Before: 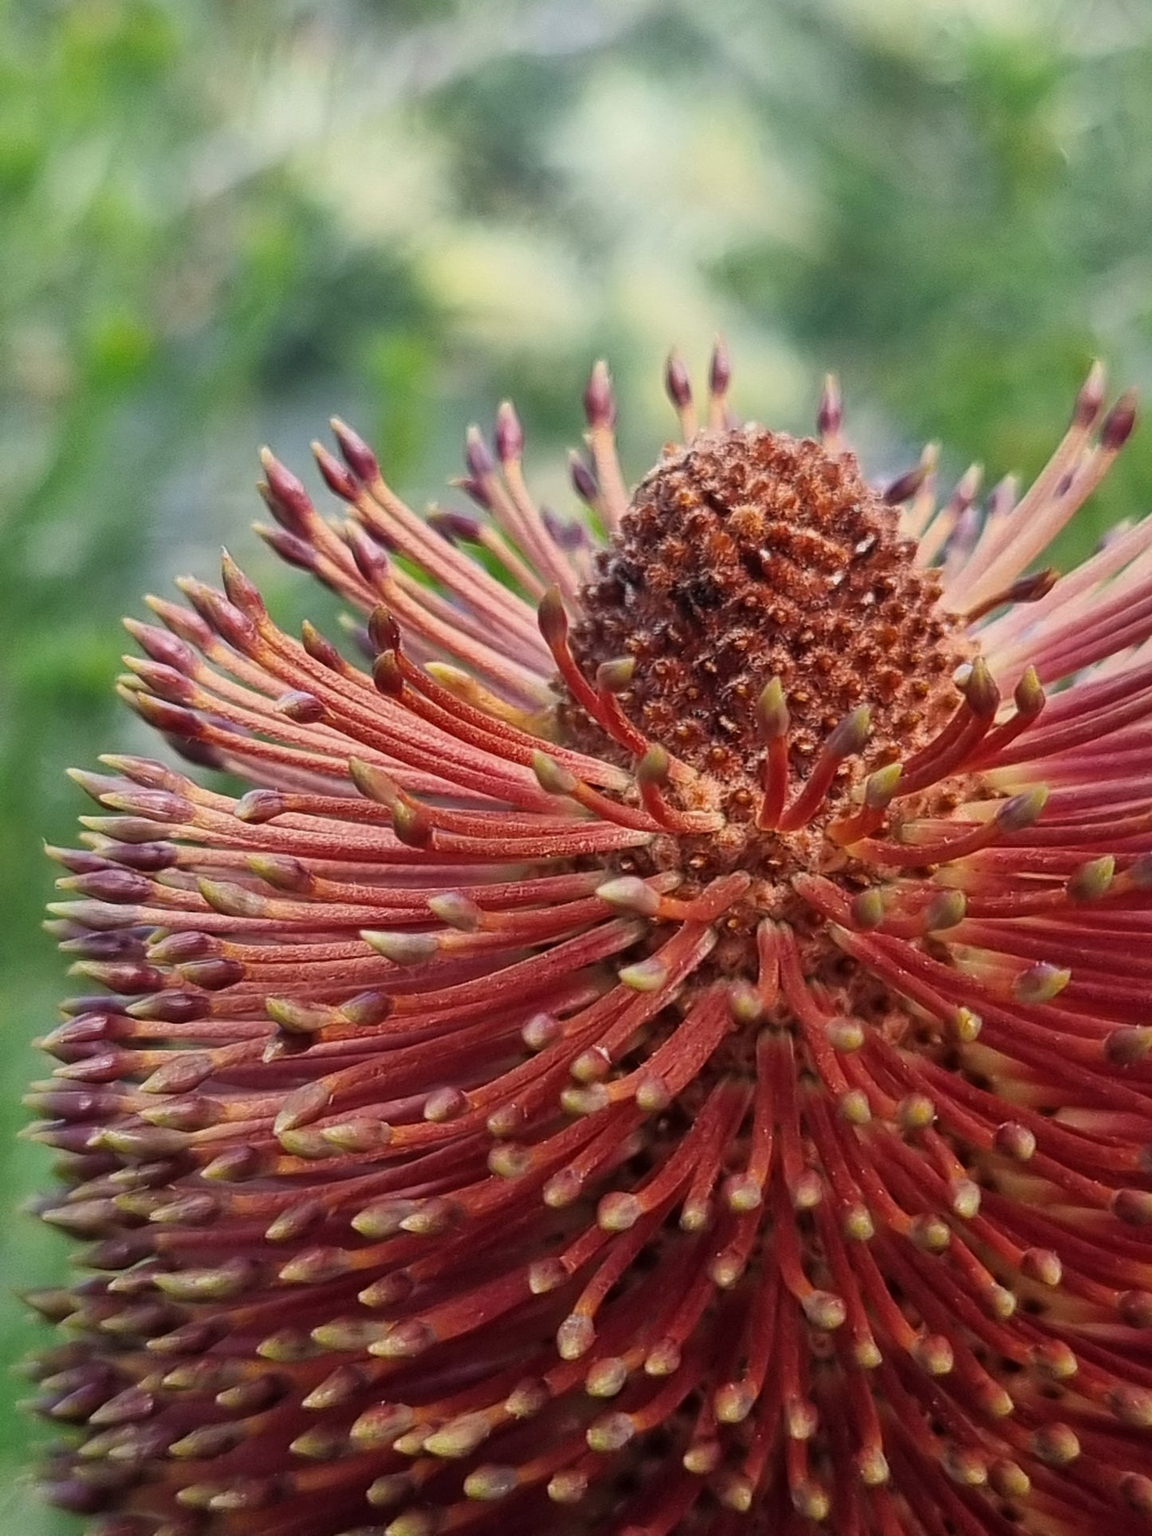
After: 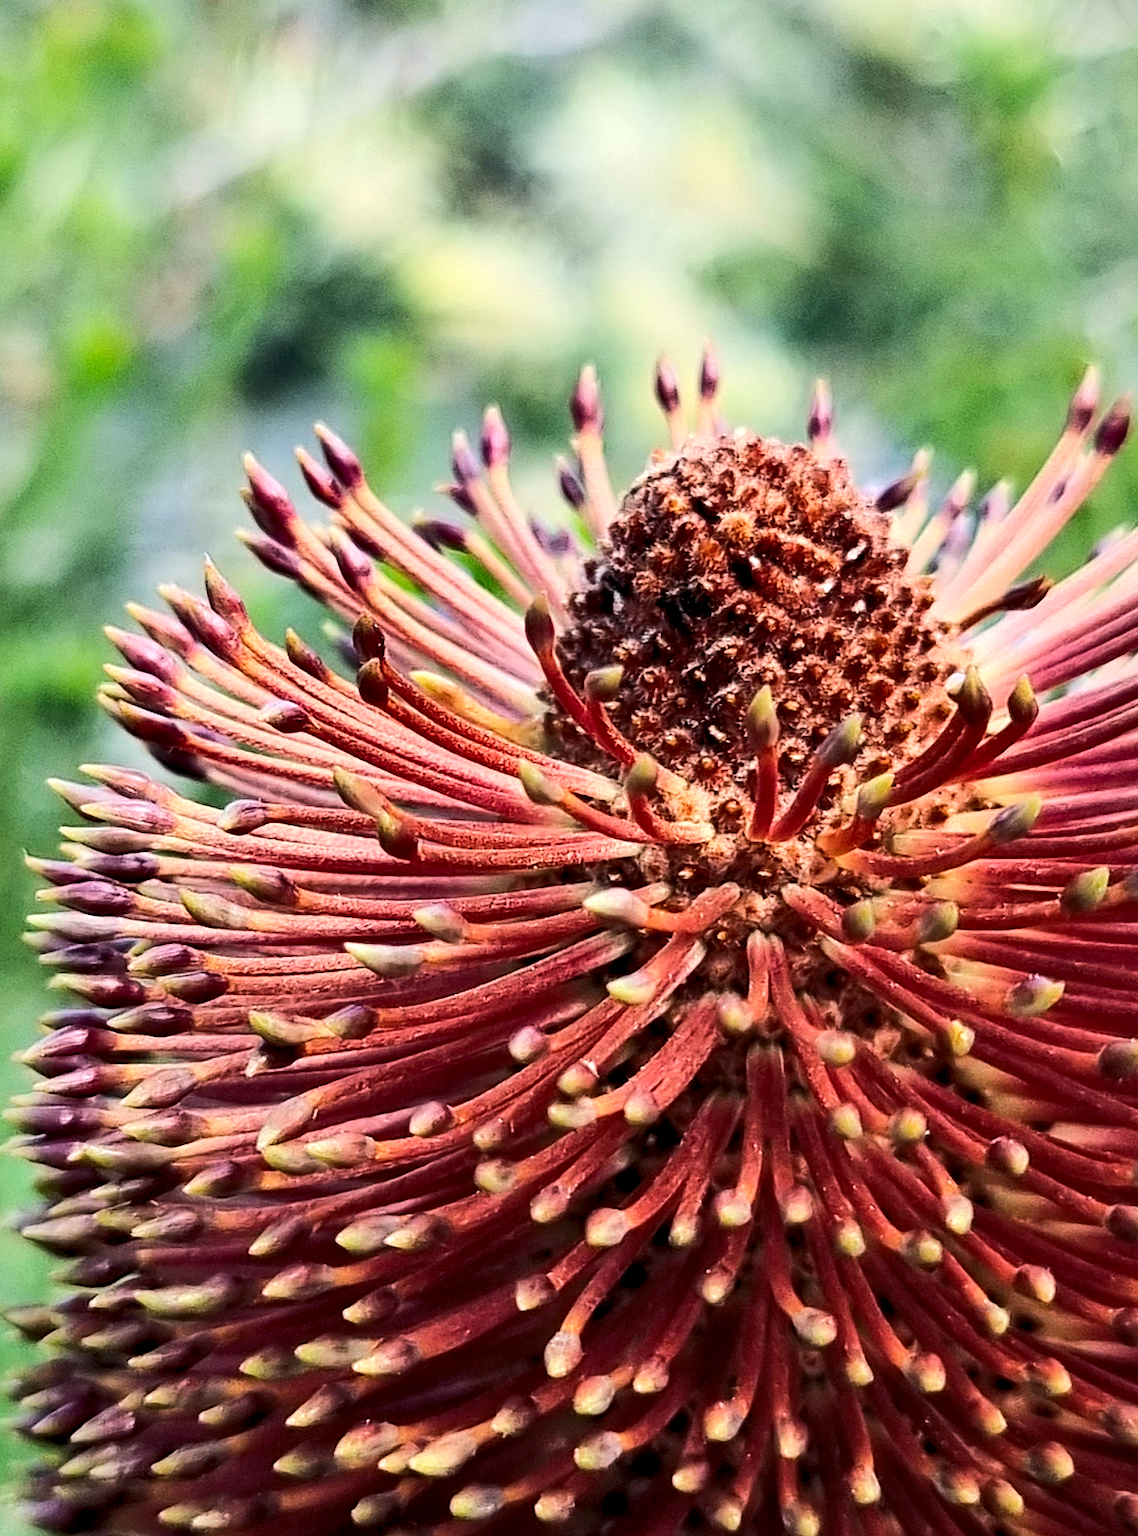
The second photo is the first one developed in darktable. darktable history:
rgb curve: curves: ch0 [(0, 0) (0.284, 0.292) (0.505, 0.644) (1, 1)]; ch1 [(0, 0) (0.284, 0.292) (0.505, 0.644) (1, 1)]; ch2 [(0, 0) (0.284, 0.292) (0.505, 0.644) (1, 1)], compensate middle gray true
contrast equalizer: octaves 7, y [[0.6 ×6], [0.55 ×6], [0 ×6], [0 ×6], [0 ×6]]
crop and rotate: left 1.774%, right 0.633%, bottom 1.28%
